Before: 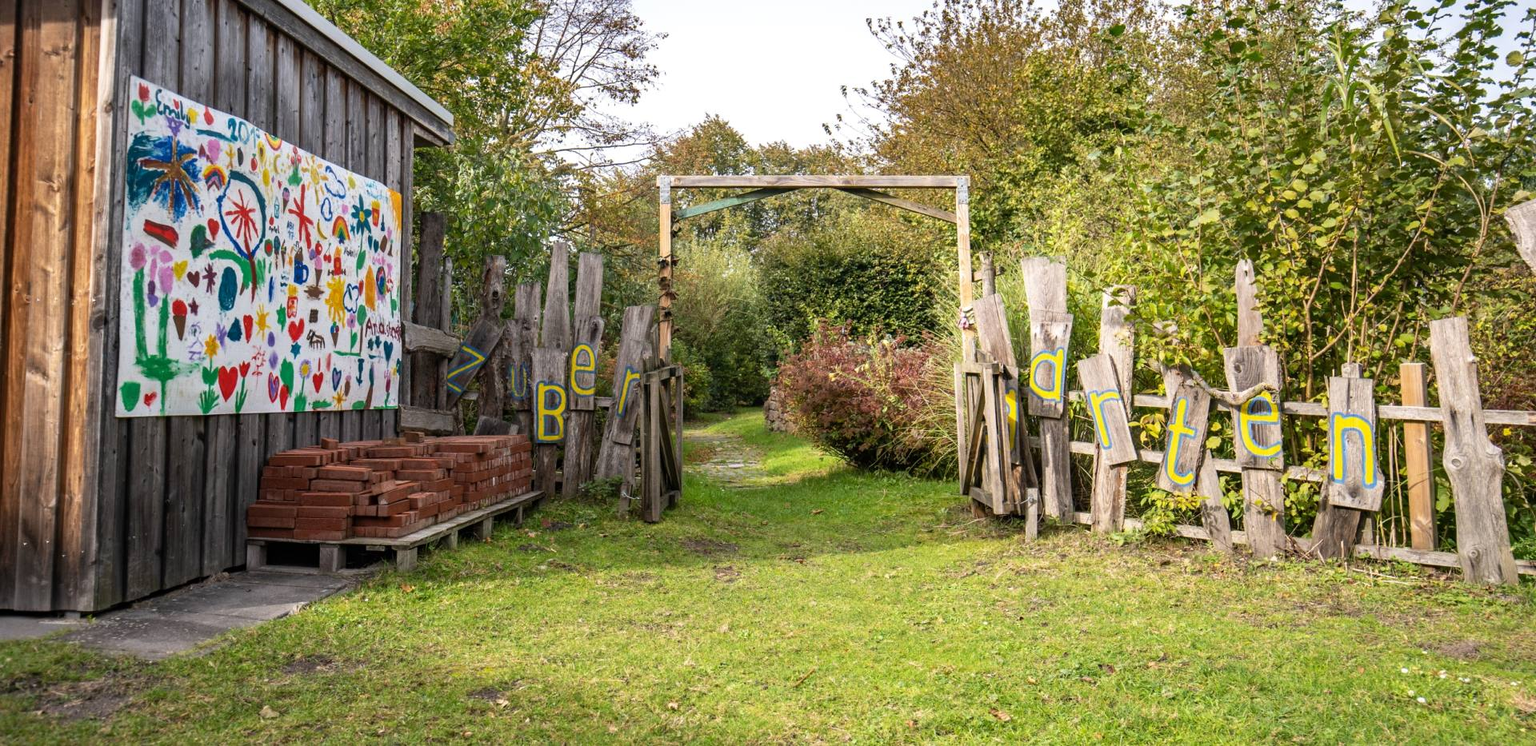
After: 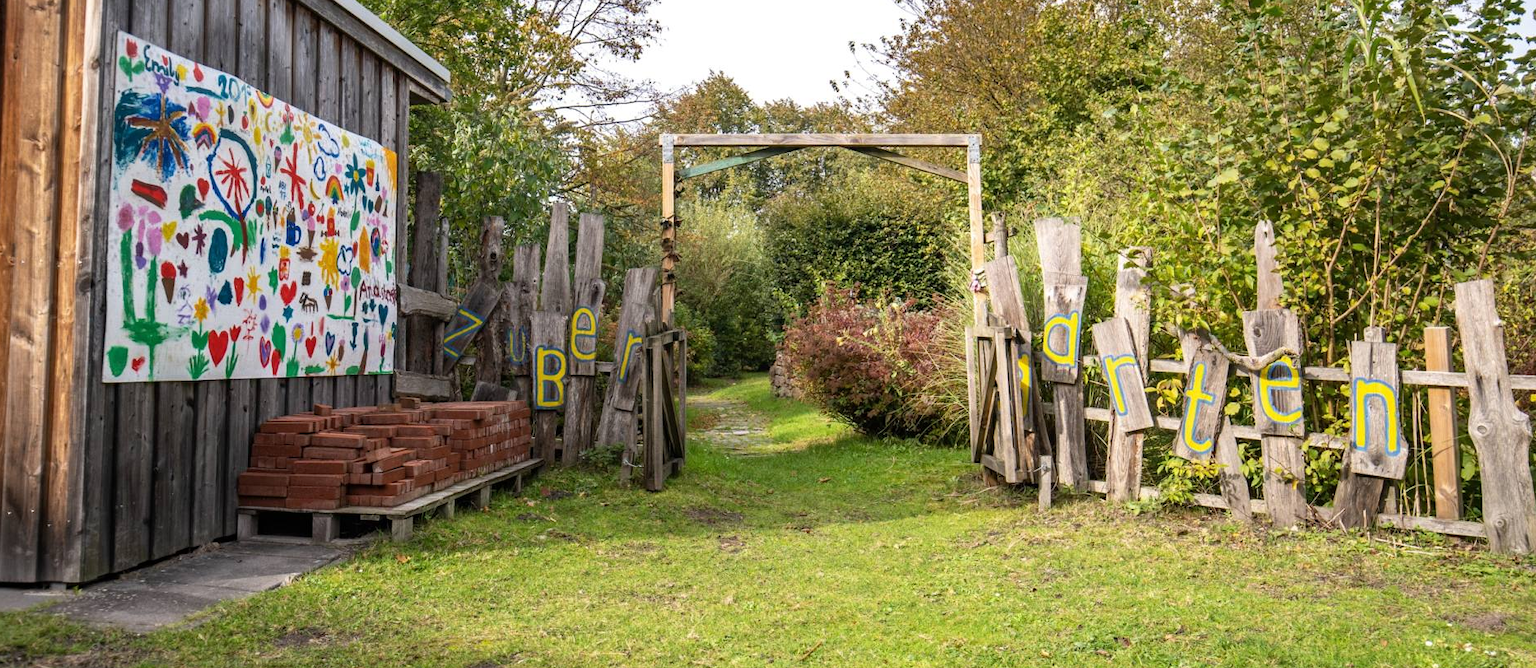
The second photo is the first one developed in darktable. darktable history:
crop: left 1.074%, top 6.132%, right 1.735%, bottom 6.757%
